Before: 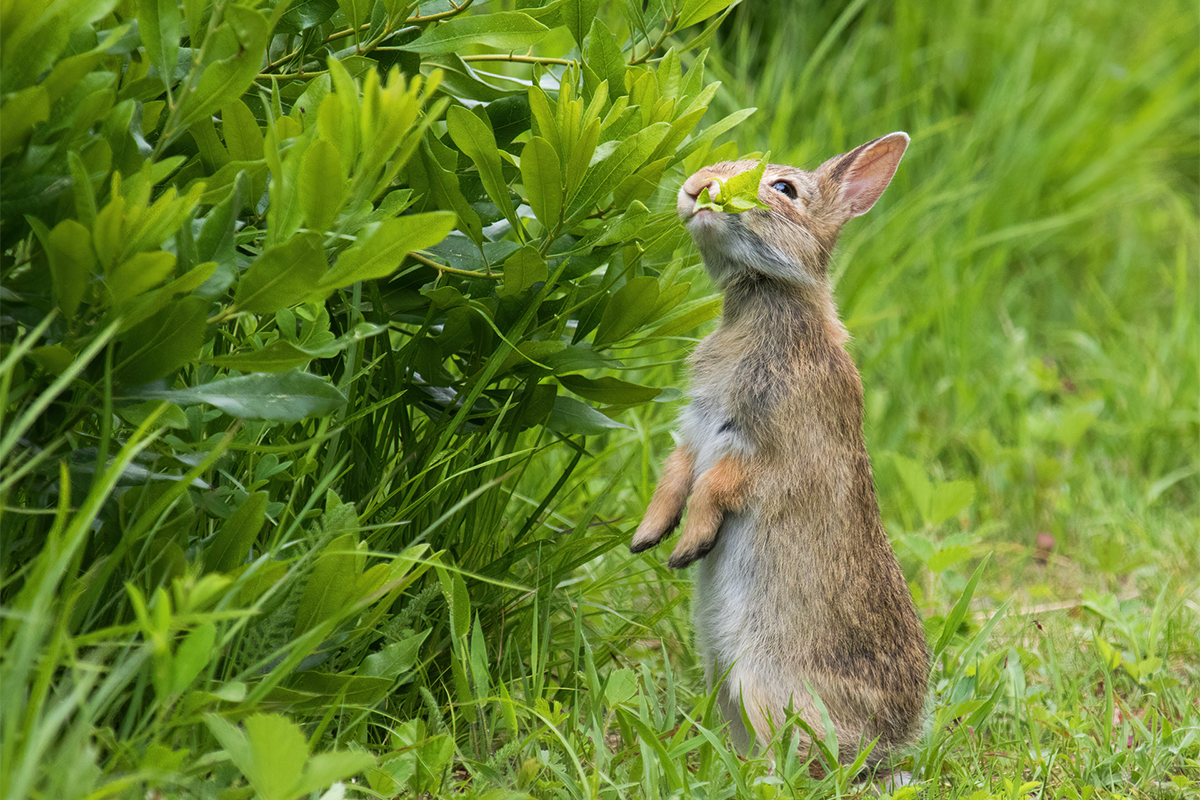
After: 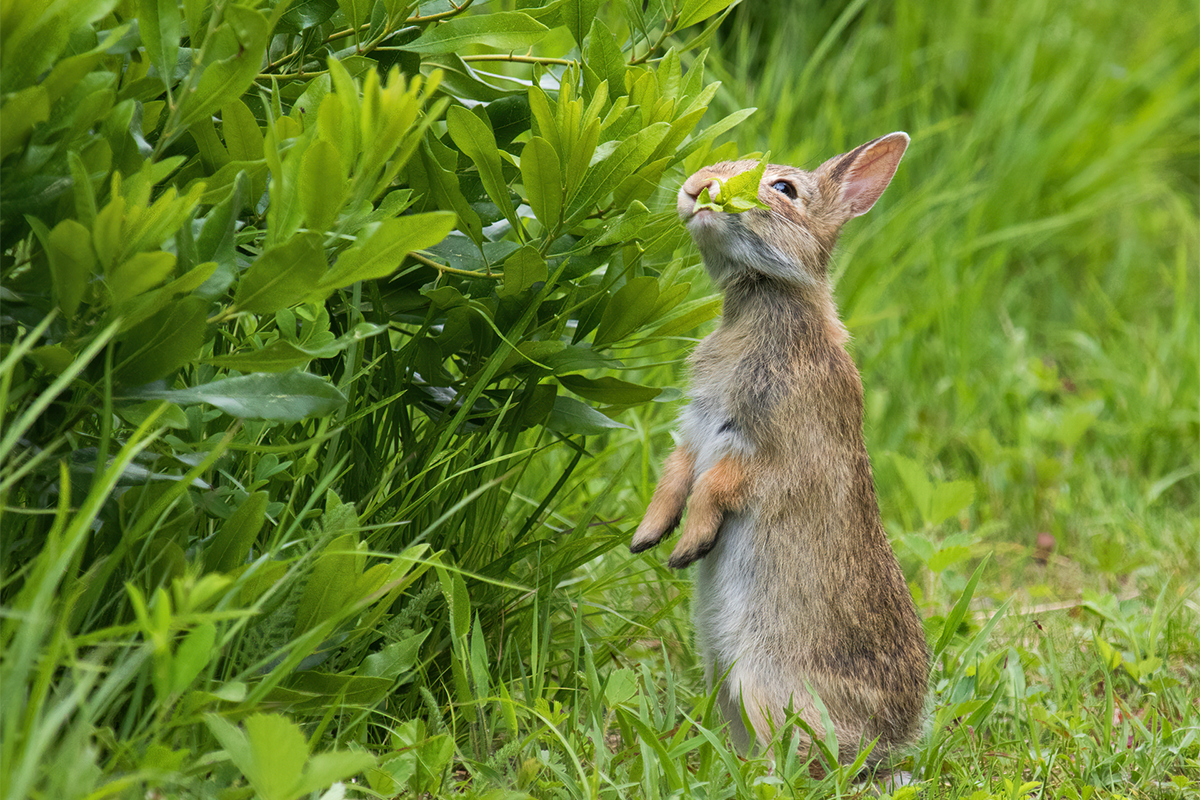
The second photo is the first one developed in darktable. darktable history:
shadows and highlights: shadows 52.67, soften with gaussian
